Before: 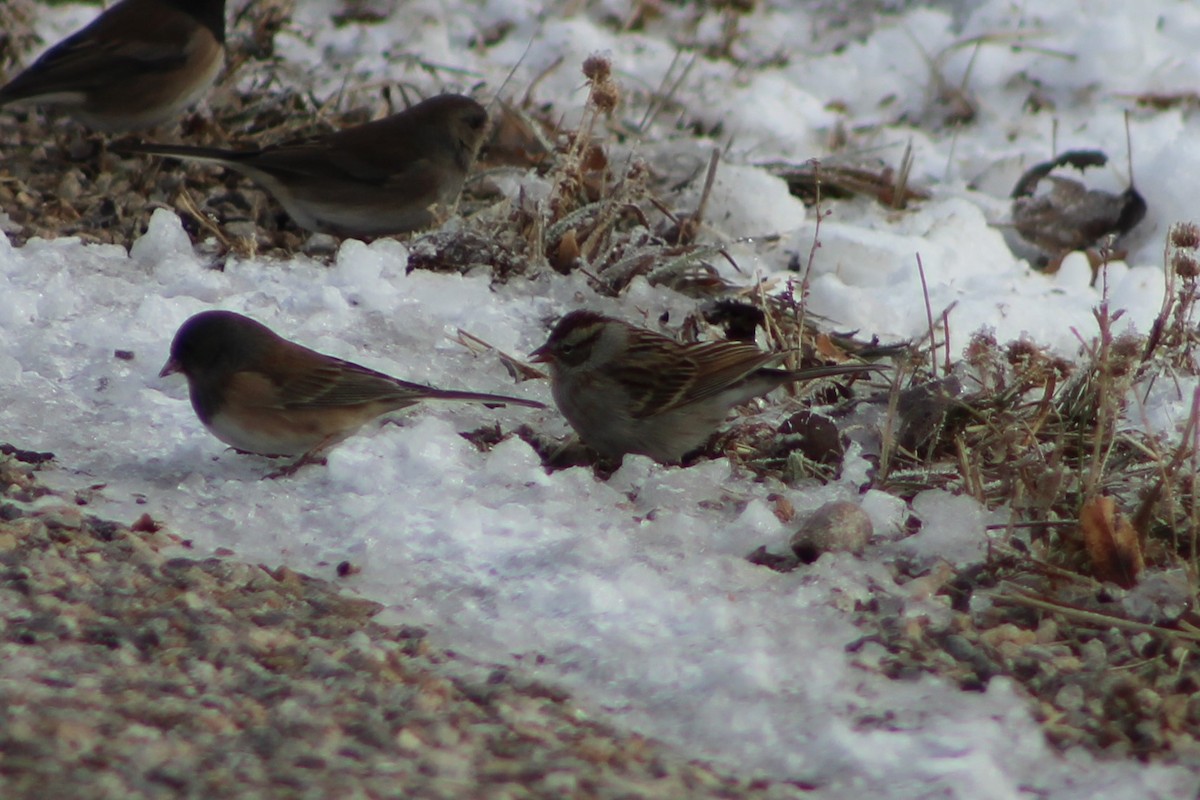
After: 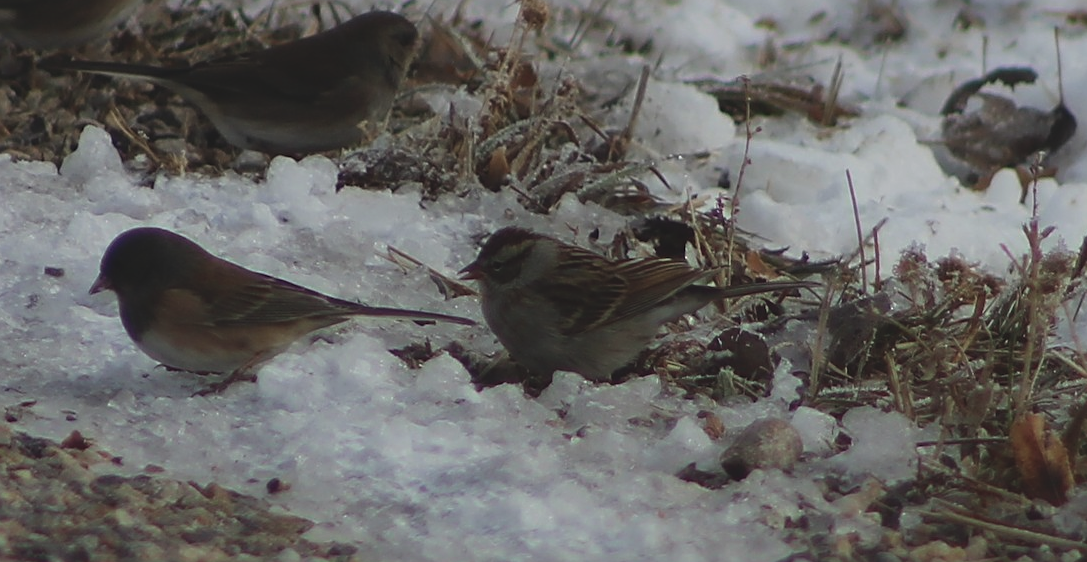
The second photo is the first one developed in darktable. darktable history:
sharpen: on, module defaults
crop: left 5.893%, top 10.432%, right 3.501%, bottom 19.207%
exposure: black level correction -0.015, exposure -0.514 EV, compensate exposure bias true, compensate highlight preservation false
